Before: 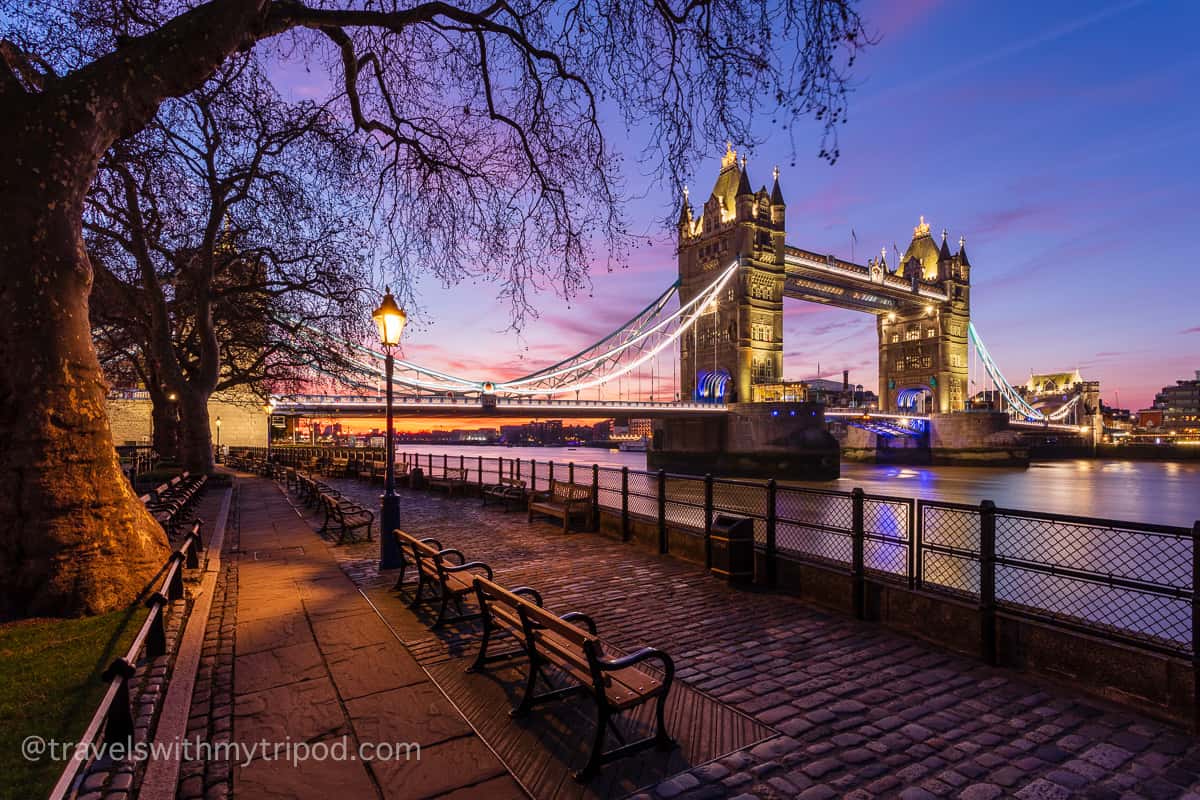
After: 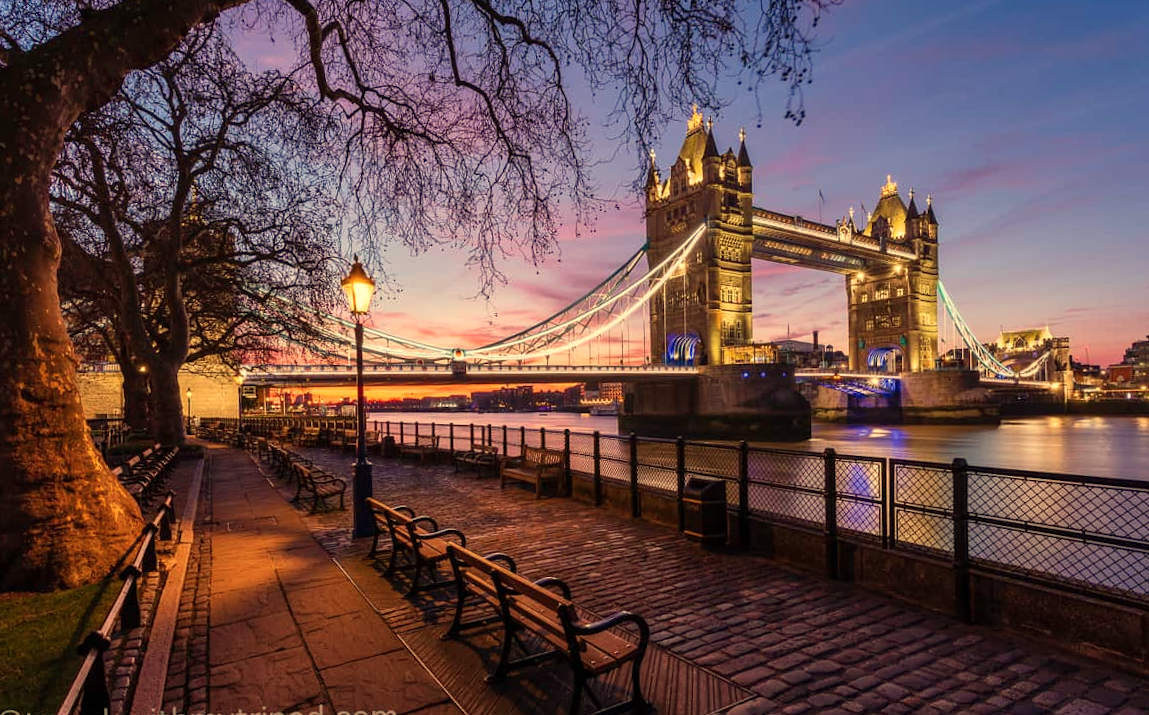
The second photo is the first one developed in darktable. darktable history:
crop: left 1.964%, top 3.251%, right 1.122%, bottom 4.933%
white balance: red 1.08, blue 0.791
color balance rgb: on, module defaults
rotate and perspective: rotation -1°, crop left 0.011, crop right 0.989, crop top 0.025, crop bottom 0.975
